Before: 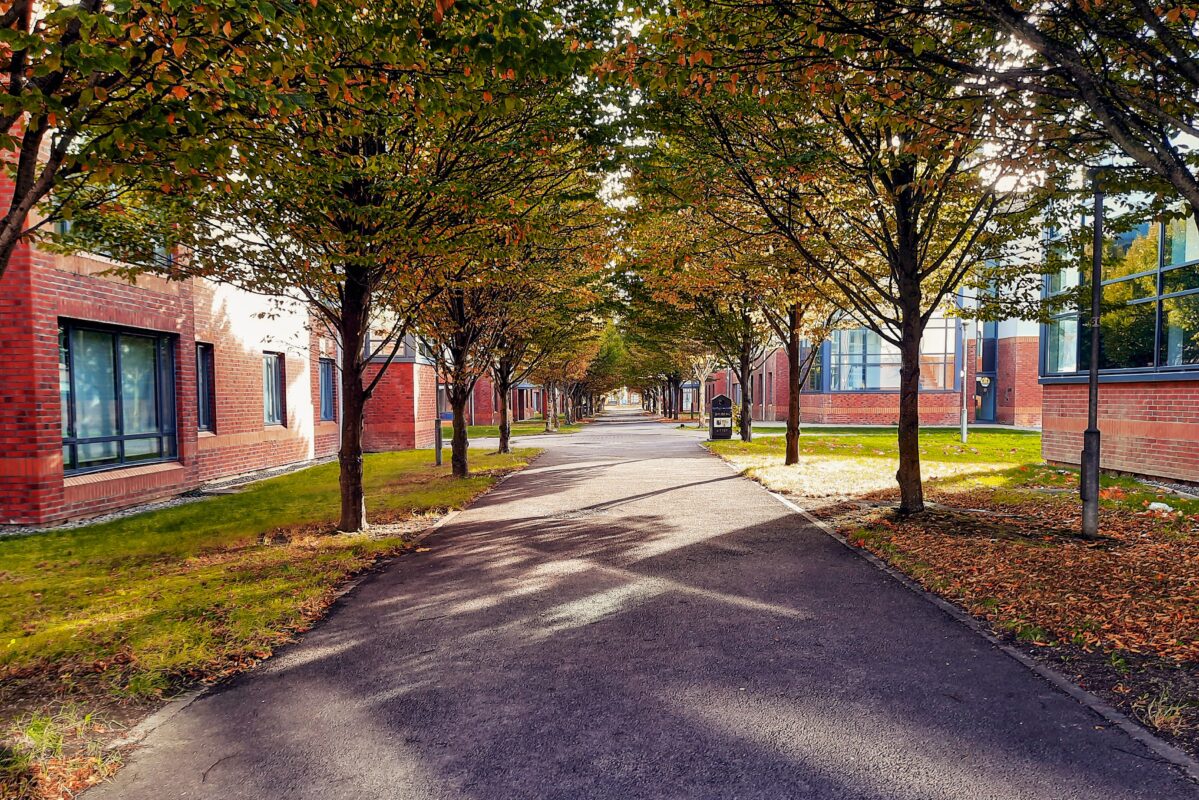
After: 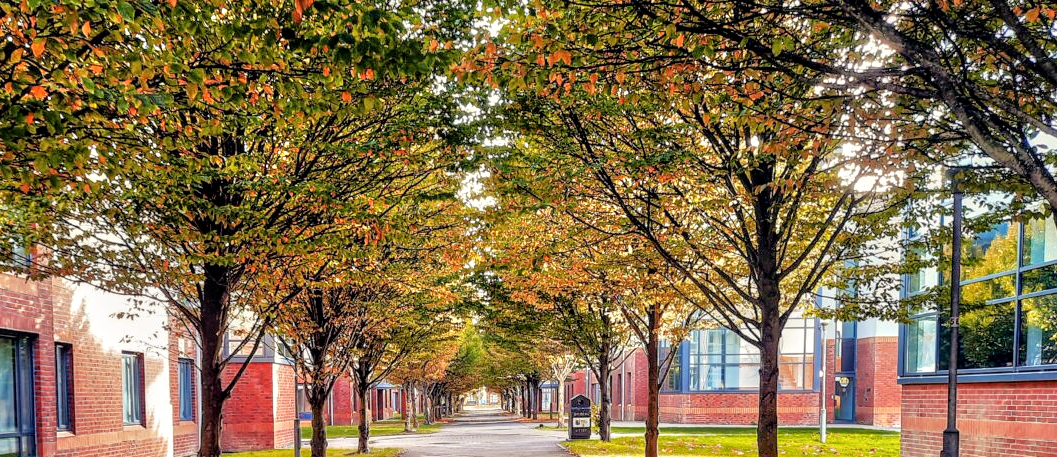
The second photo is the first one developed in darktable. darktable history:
local contrast: on, module defaults
tone equalizer: -7 EV 0.15 EV, -6 EV 0.6 EV, -5 EV 1.15 EV, -4 EV 1.33 EV, -3 EV 1.15 EV, -2 EV 0.6 EV, -1 EV 0.15 EV, mask exposure compensation -0.5 EV
crop and rotate: left 11.812%, bottom 42.776%
